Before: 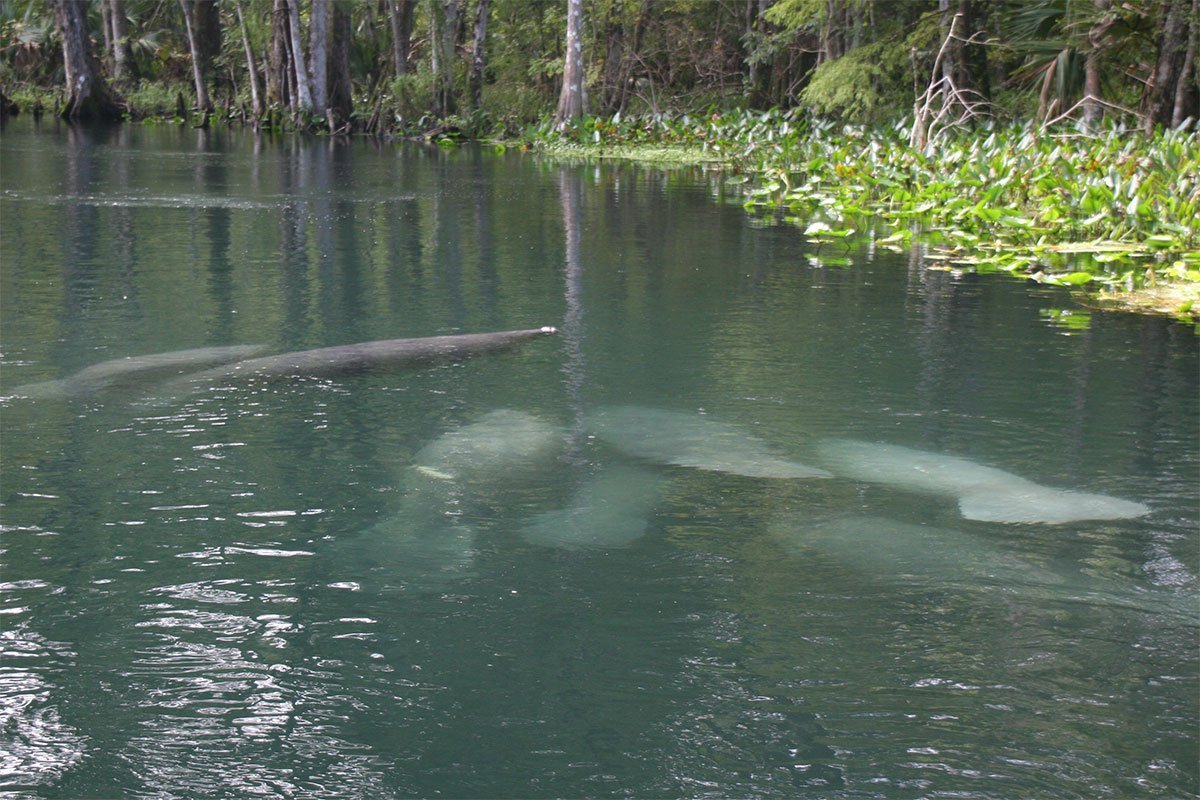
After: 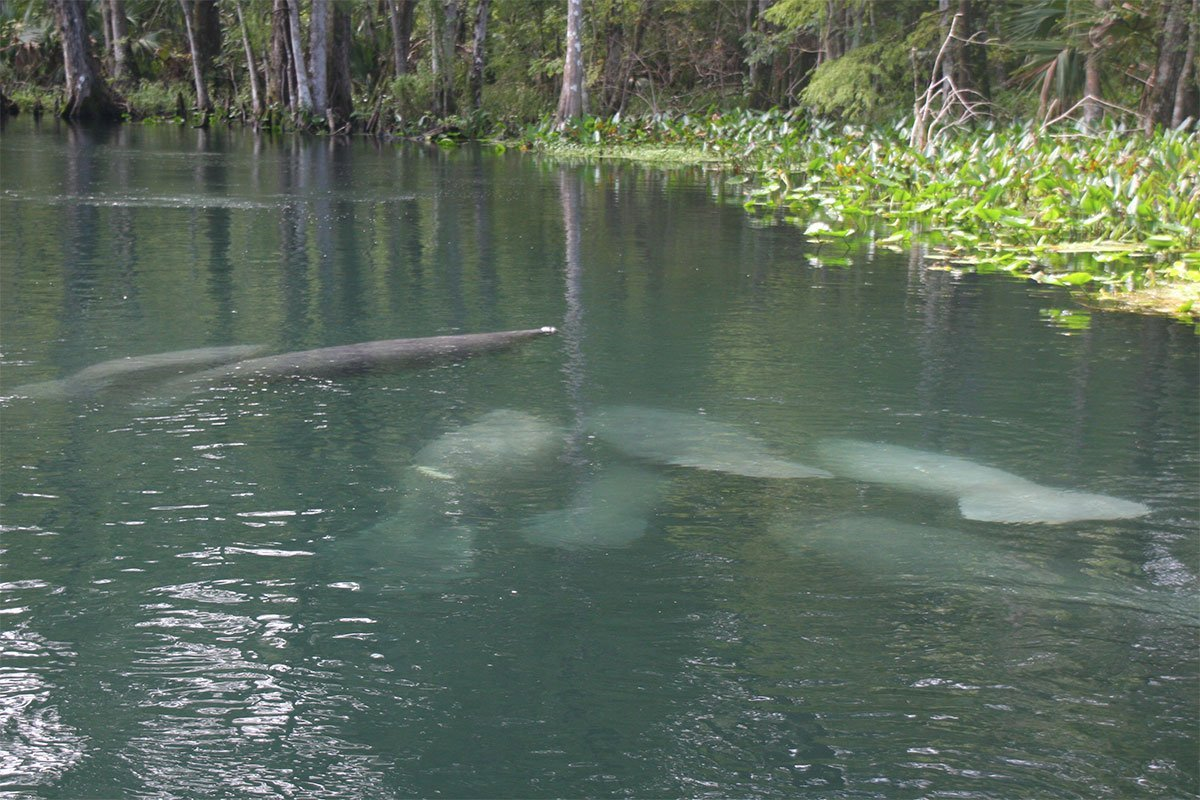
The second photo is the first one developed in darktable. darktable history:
bloom: size 40%
exposure: compensate highlight preservation false
